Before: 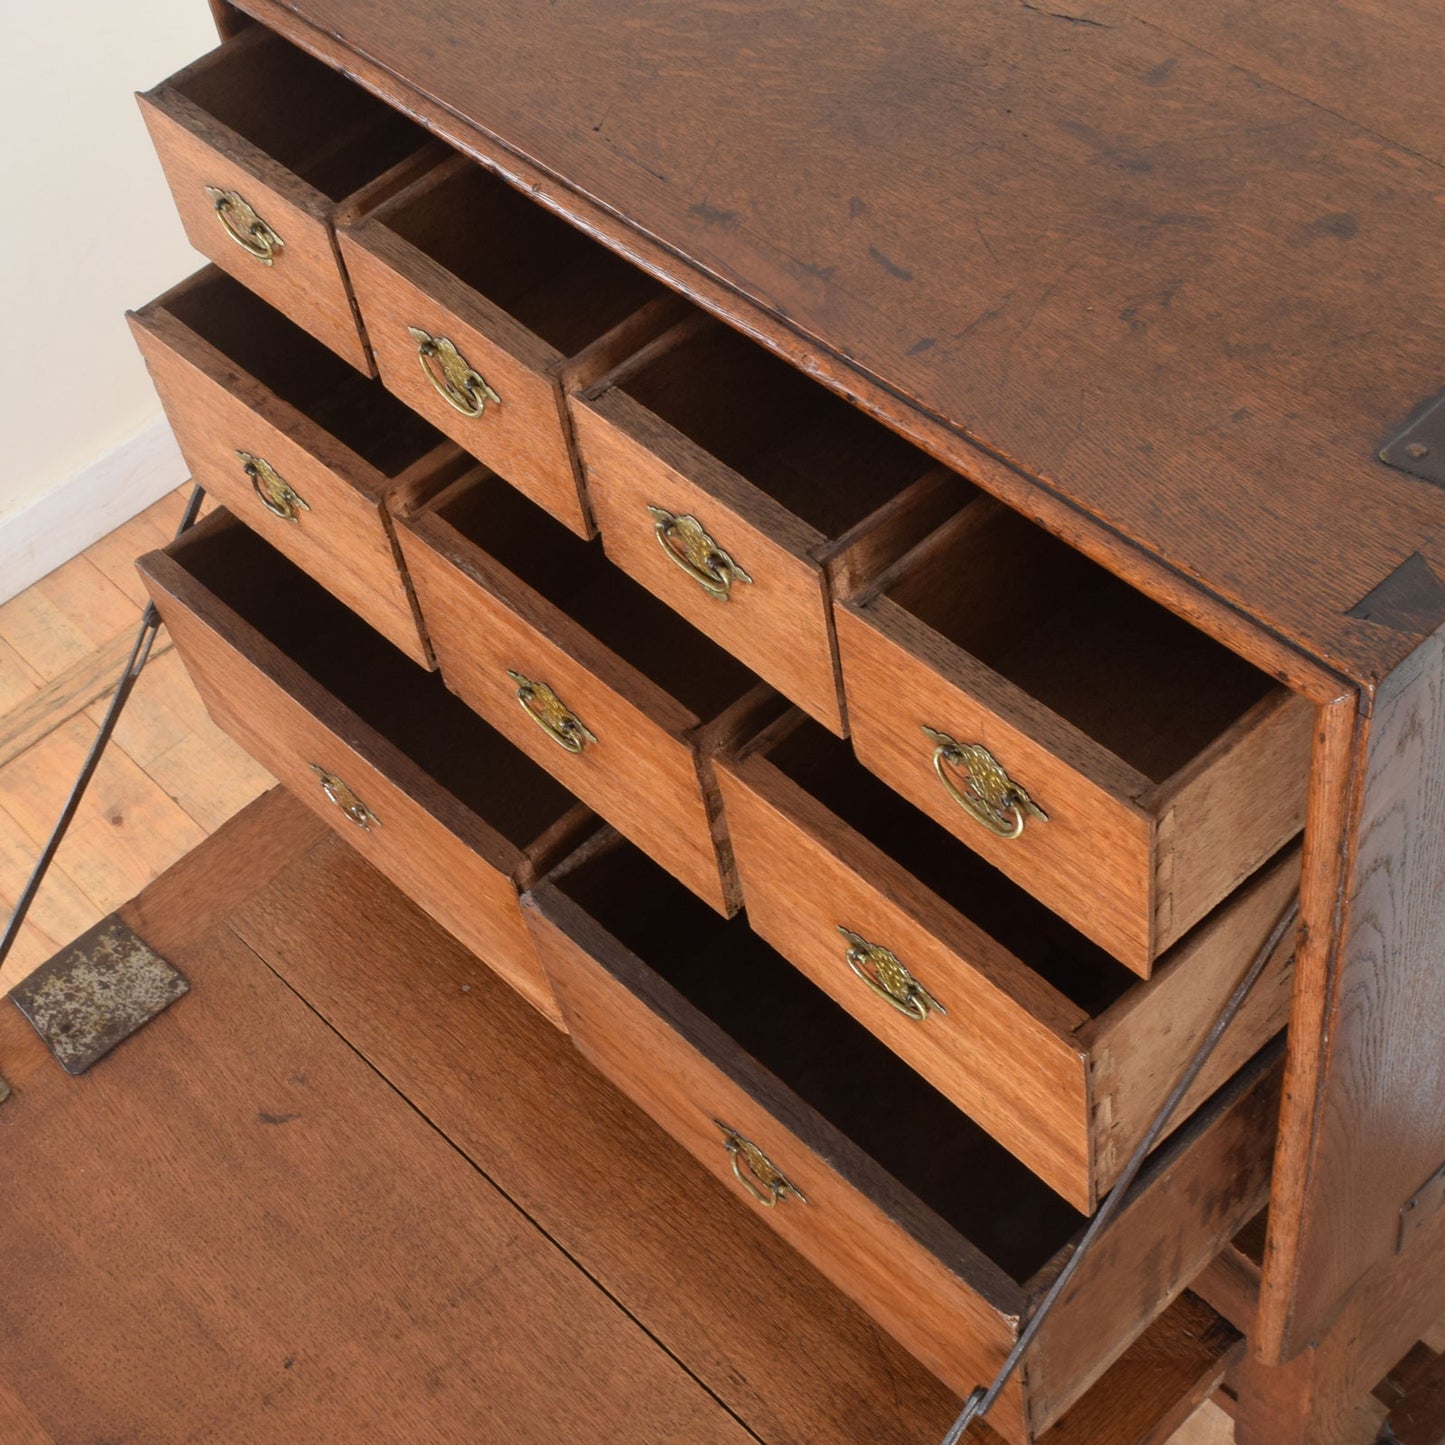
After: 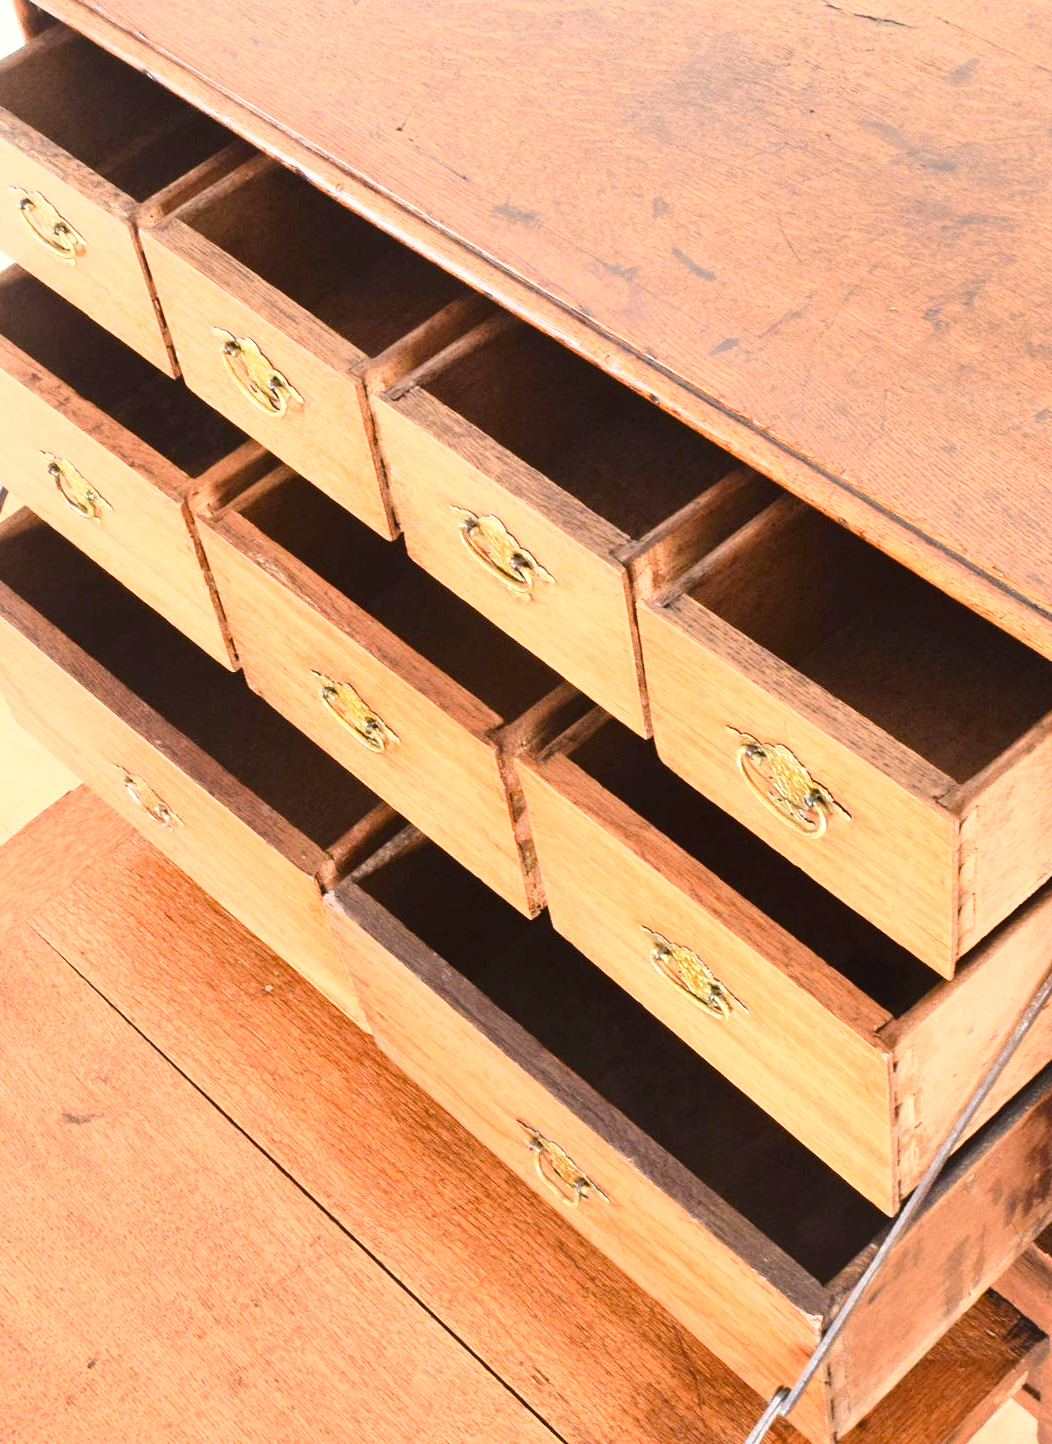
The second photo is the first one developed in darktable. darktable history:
color balance rgb: linear chroma grading › shadows -6.605%, linear chroma grading › highlights -6.535%, linear chroma grading › global chroma -10.023%, linear chroma grading › mid-tones -7.587%, perceptual saturation grading › global saturation 15.501%, perceptual saturation grading › highlights -19.447%, perceptual saturation grading › shadows 20.563%, global vibrance 20.498%
exposure: black level correction 0, exposure 1 EV, compensate highlight preservation false
base curve: curves: ch0 [(0, 0) (0.018, 0.026) (0.143, 0.37) (0.33, 0.731) (0.458, 0.853) (0.735, 0.965) (0.905, 0.986) (1, 1)]
shadows and highlights: shadows 36.71, highlights -26.77, soften with gaussian
crop: left 13.672%, top 0%, right 13.458%
